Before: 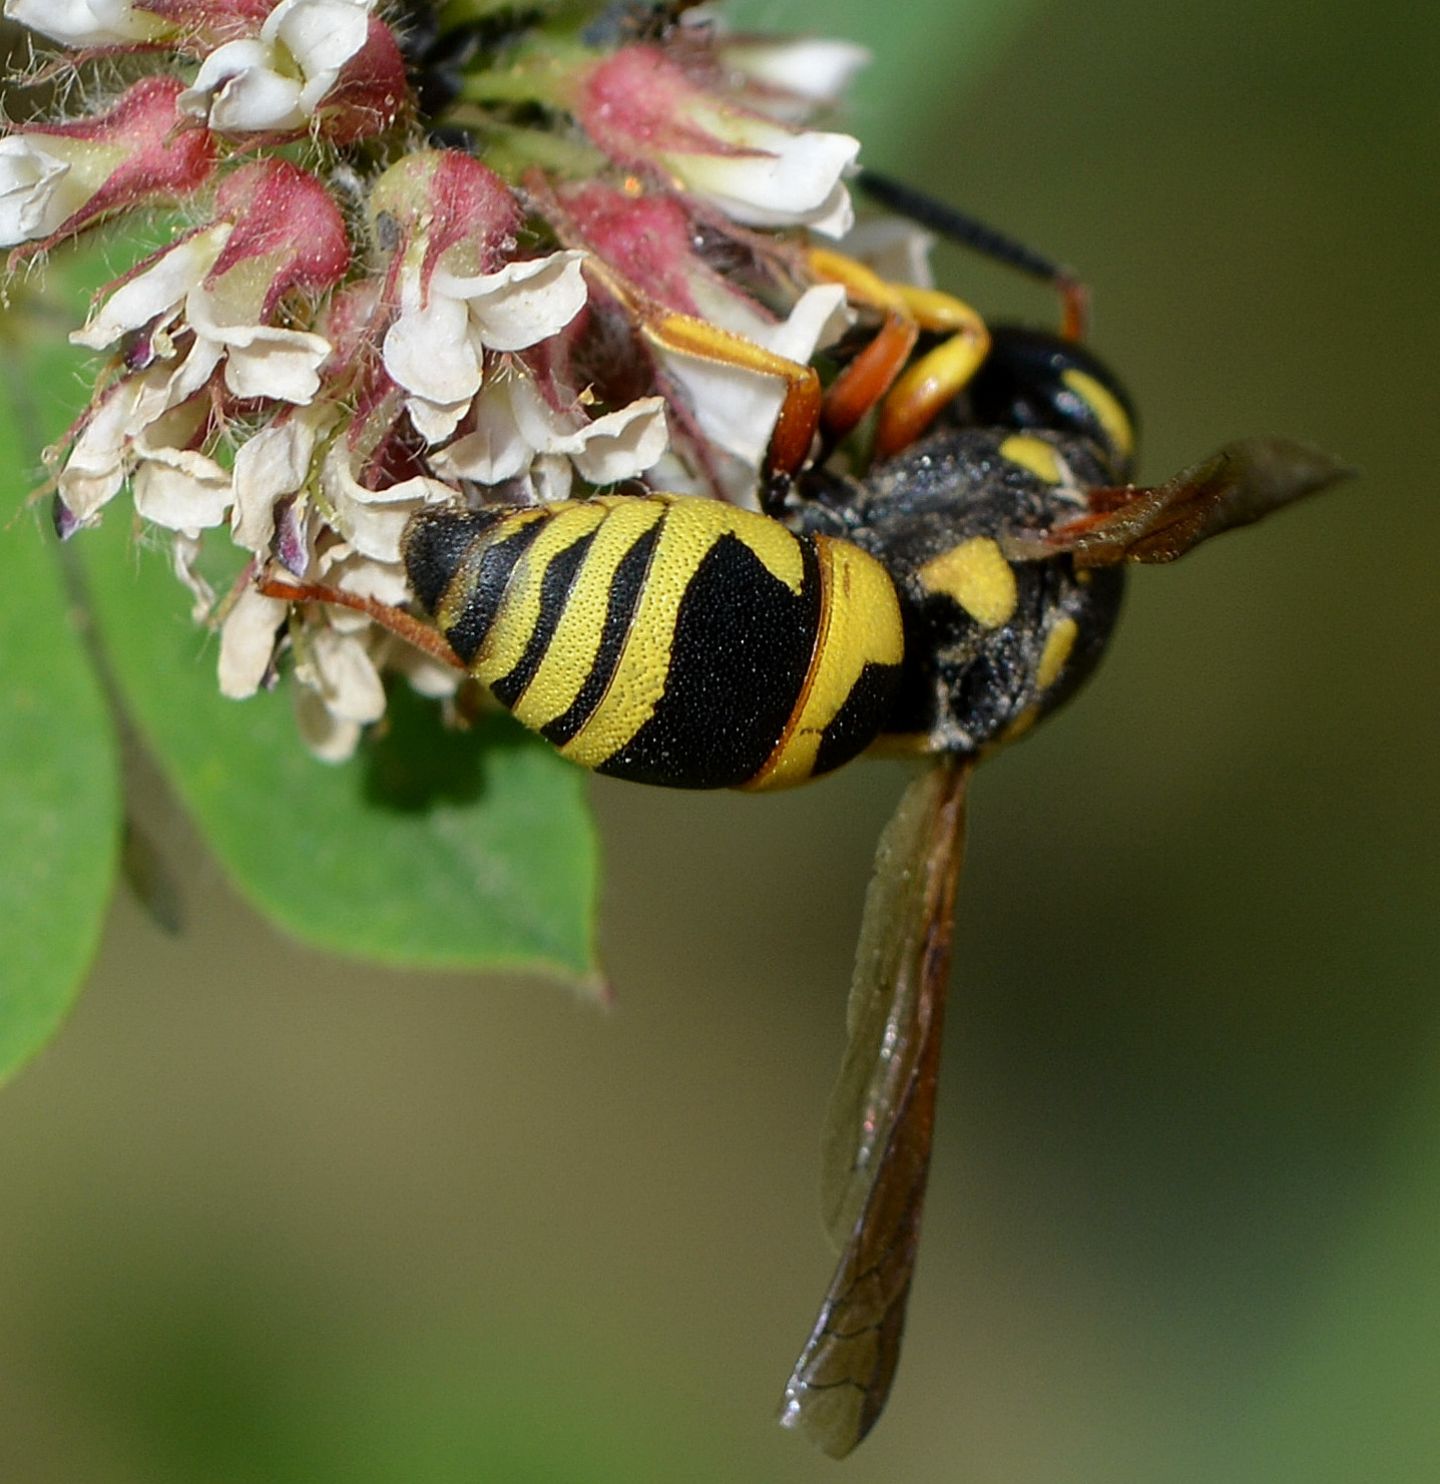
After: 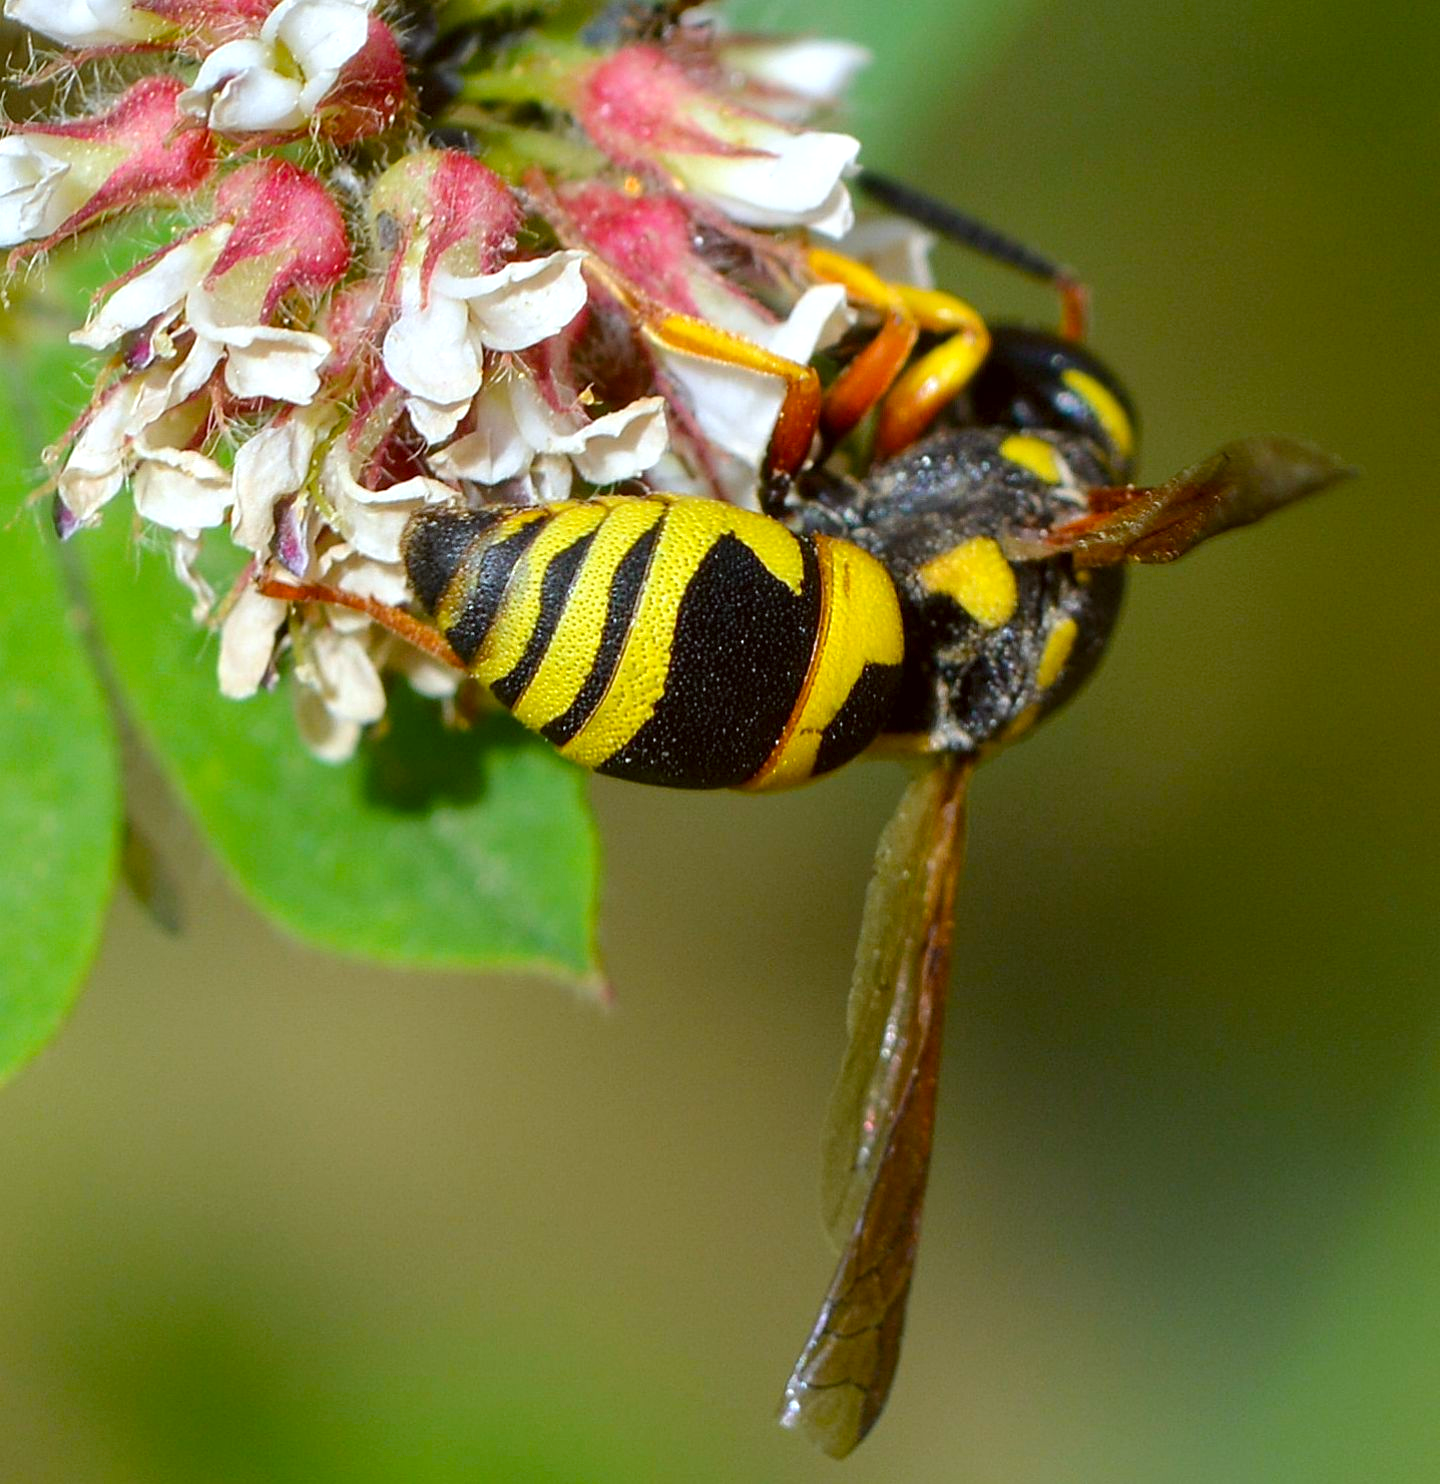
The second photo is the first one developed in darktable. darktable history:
exposure: exposure 0.604 EV, compensate highlight preservation false
color correction: highlights a* -3.07, highlights b* -6.85, shadows a* 3.21, shadows b* 5.28
color balance rgb: highlights gain › chroma 0.182%, highlights gain › hue 330.95°, perceptual saturation grading › global saturation 29.896%, contrast -10.249%
